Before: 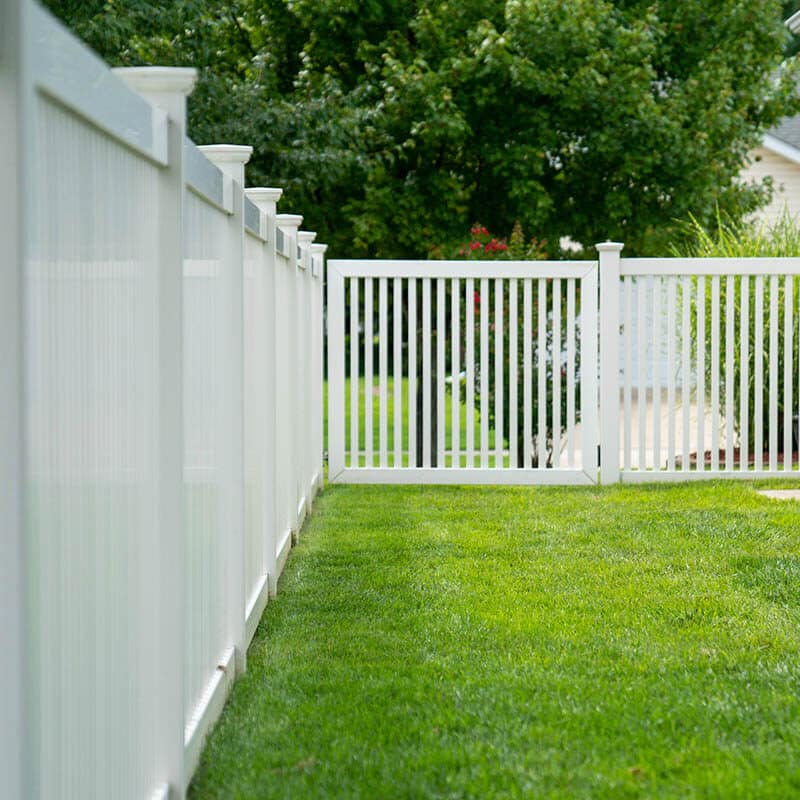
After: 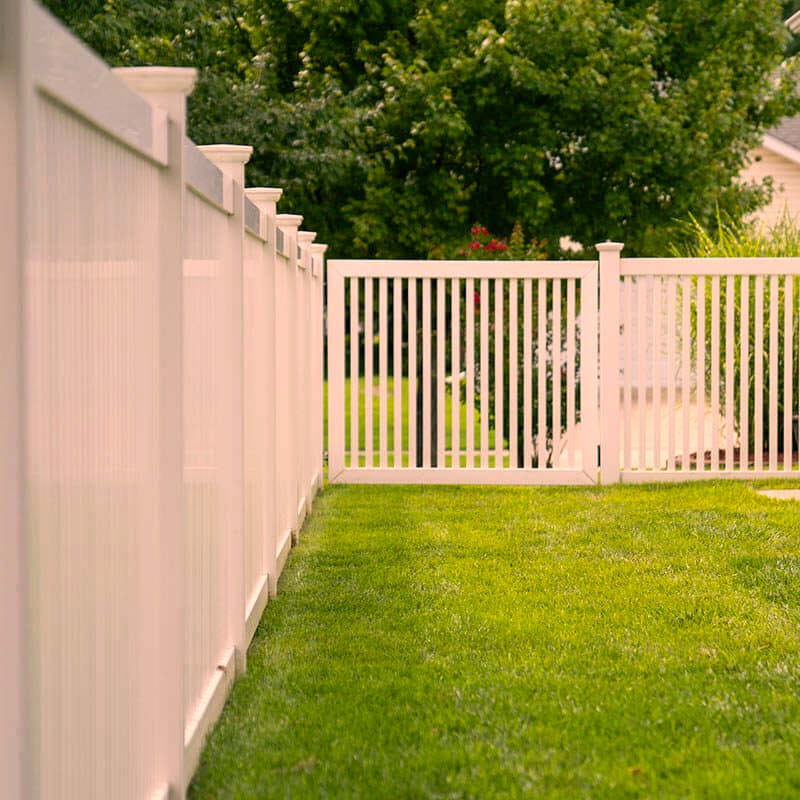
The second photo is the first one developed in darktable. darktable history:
color correction: highlights a* 21.16, highlights b* 19.61
